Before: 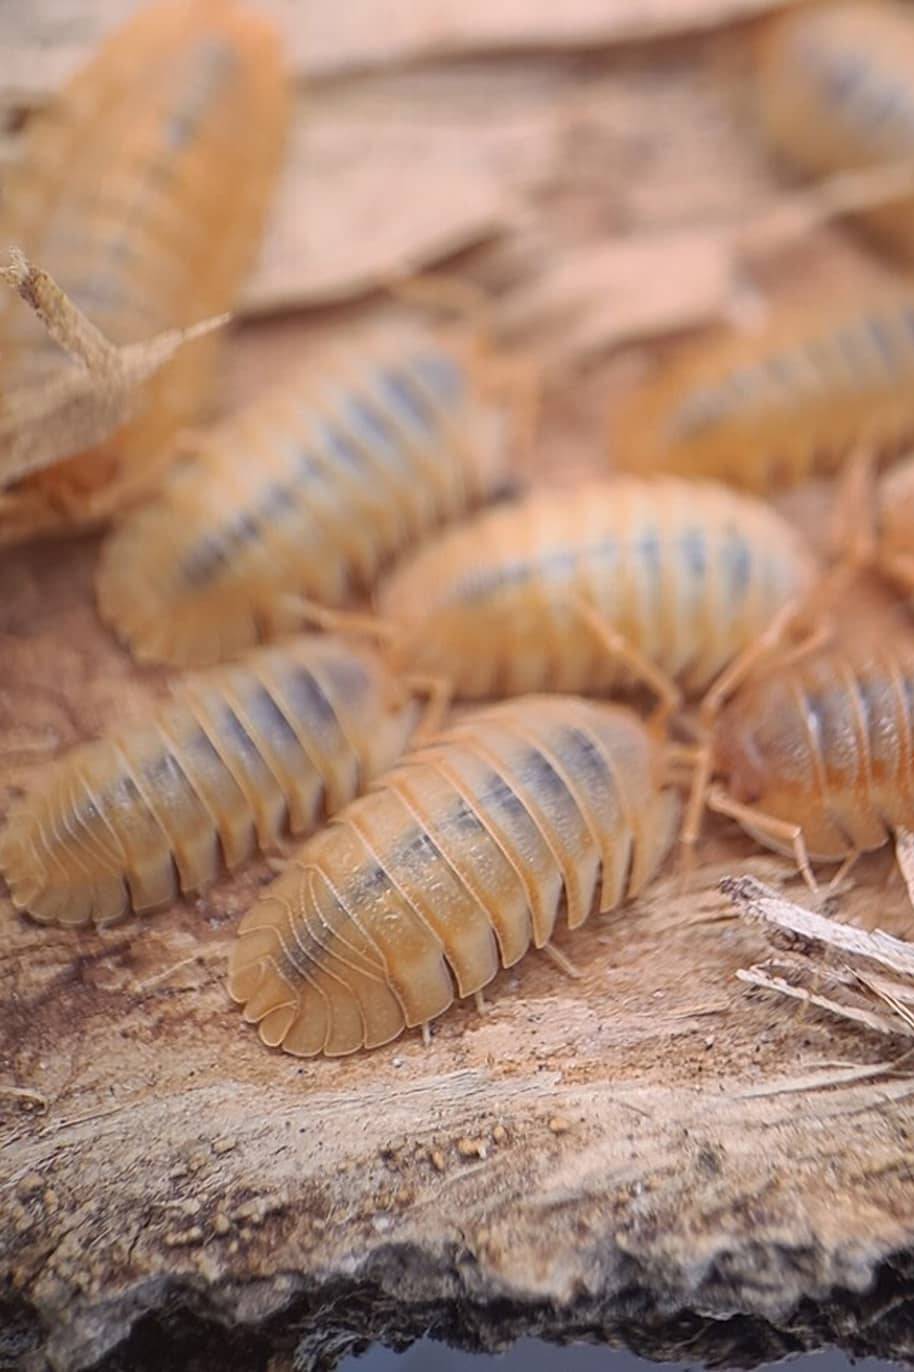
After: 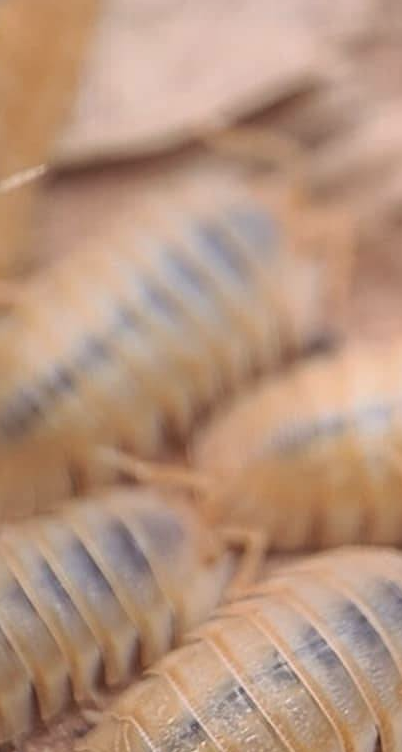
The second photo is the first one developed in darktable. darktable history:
local contrast: on, module defaults
color balance: lift [1.01, 1, 1, 1], gamma [1.097, 1, 1, 1], gain [0.85, 1, 1, 1]
crop: left 20.248%, top 10.86%, right 35.675%, bottom 34.321%
